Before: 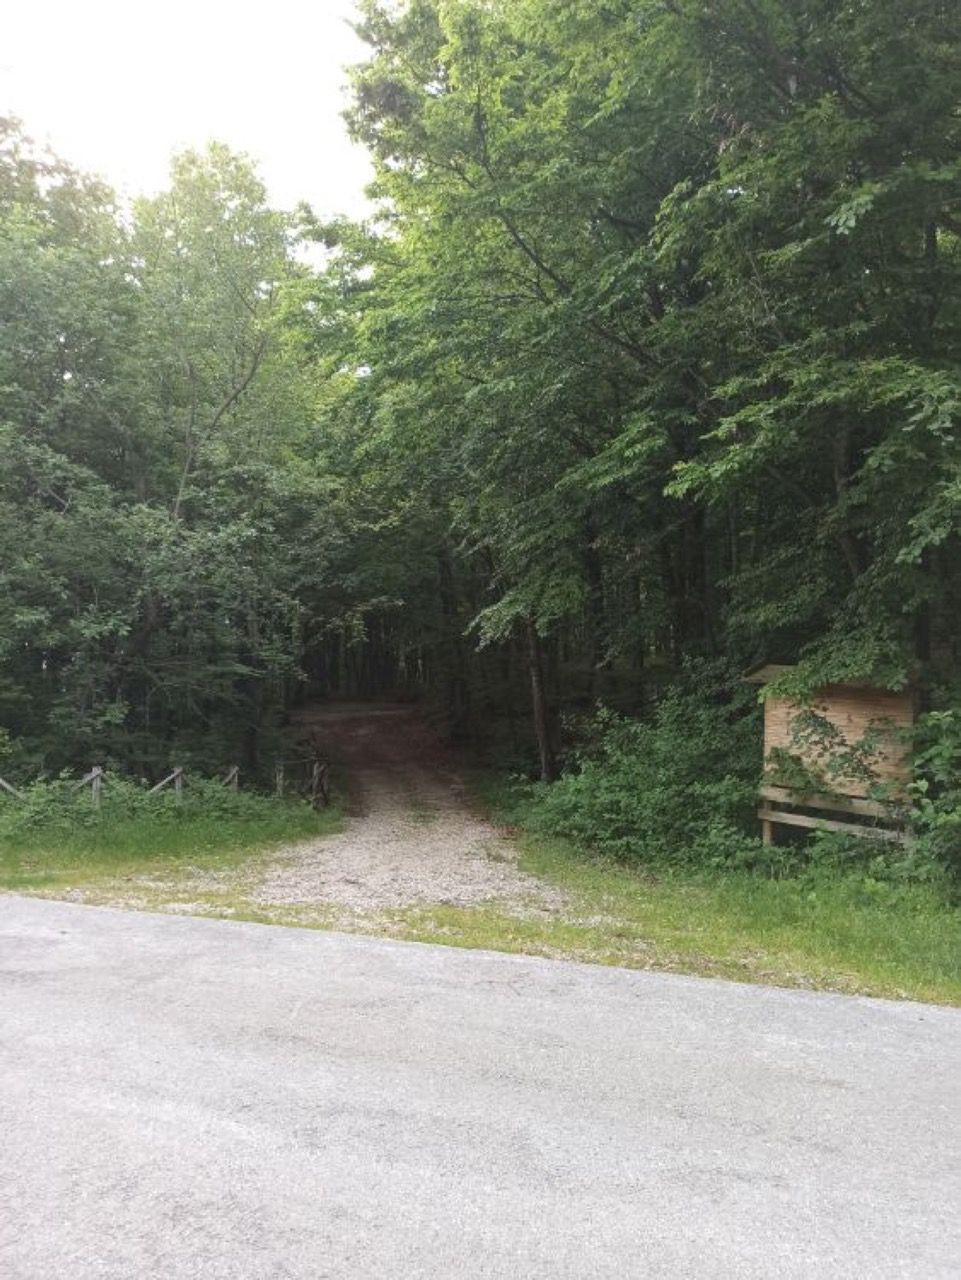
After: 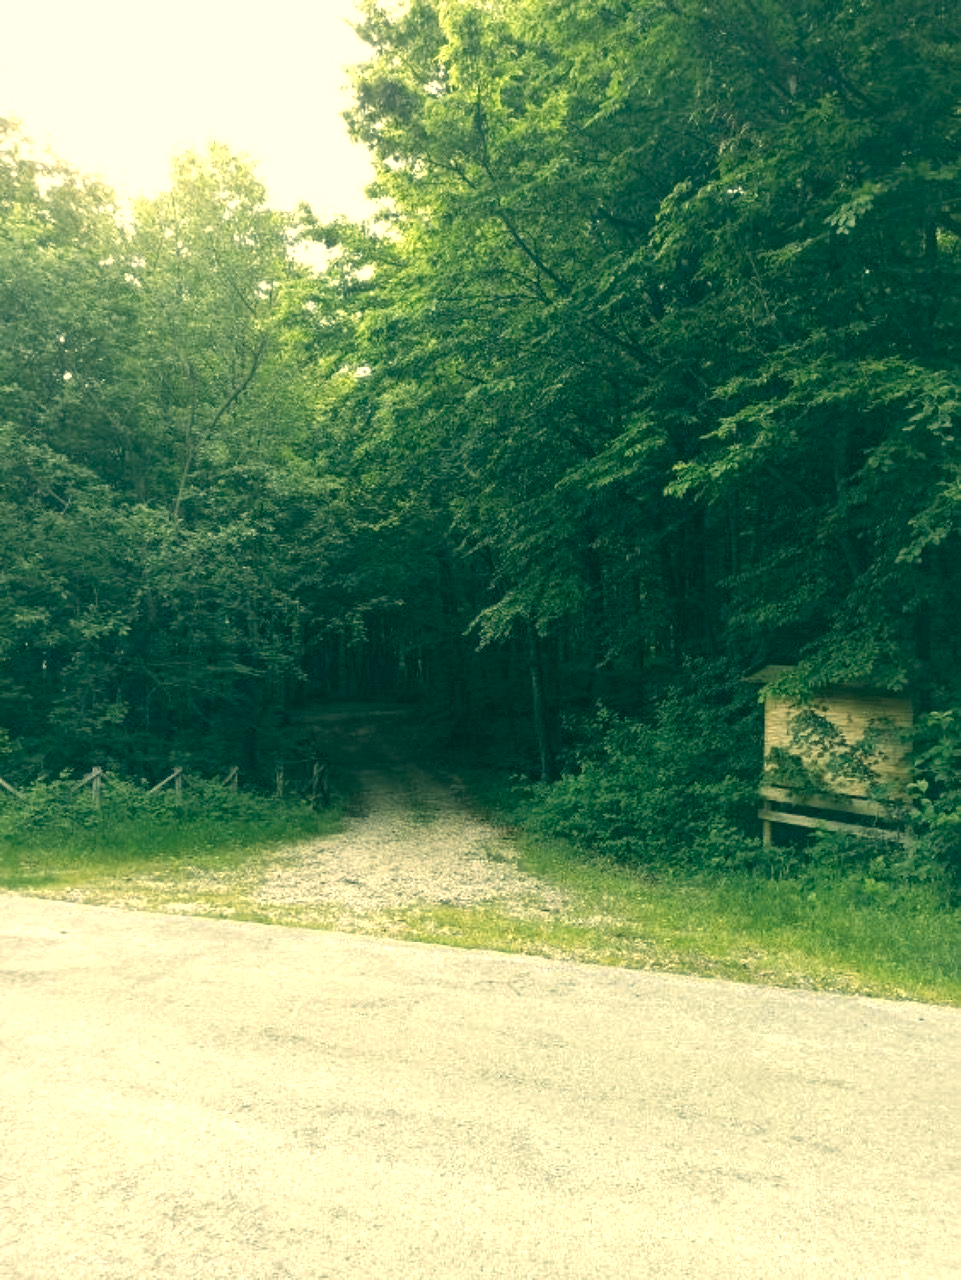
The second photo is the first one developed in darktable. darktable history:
color zones: curves: ch0 [(0.018, 0.548) (0.197, 0.654) (0.425, 0.447) (0.605, 0.658) (0.732, 0.579)]; ch1 [(0.105, 0.531) (0.224, 0.531) (0.386, 0.39) (0.618, 0.456) (0.732, 0.456) (0.956, 0.421)]; ch2 [(0.039, 0.583) (0.215, 0.465) (0.399, 0.544) (0.465, 0.548) (0.614, 0.447) (0.724, 0.43) (0.882, 0.623) (0.956, 0.632)]
color correction: highlights a* 1.83, highlights b* 34.02, shadows a* -36.68, shadows b* -5.48
